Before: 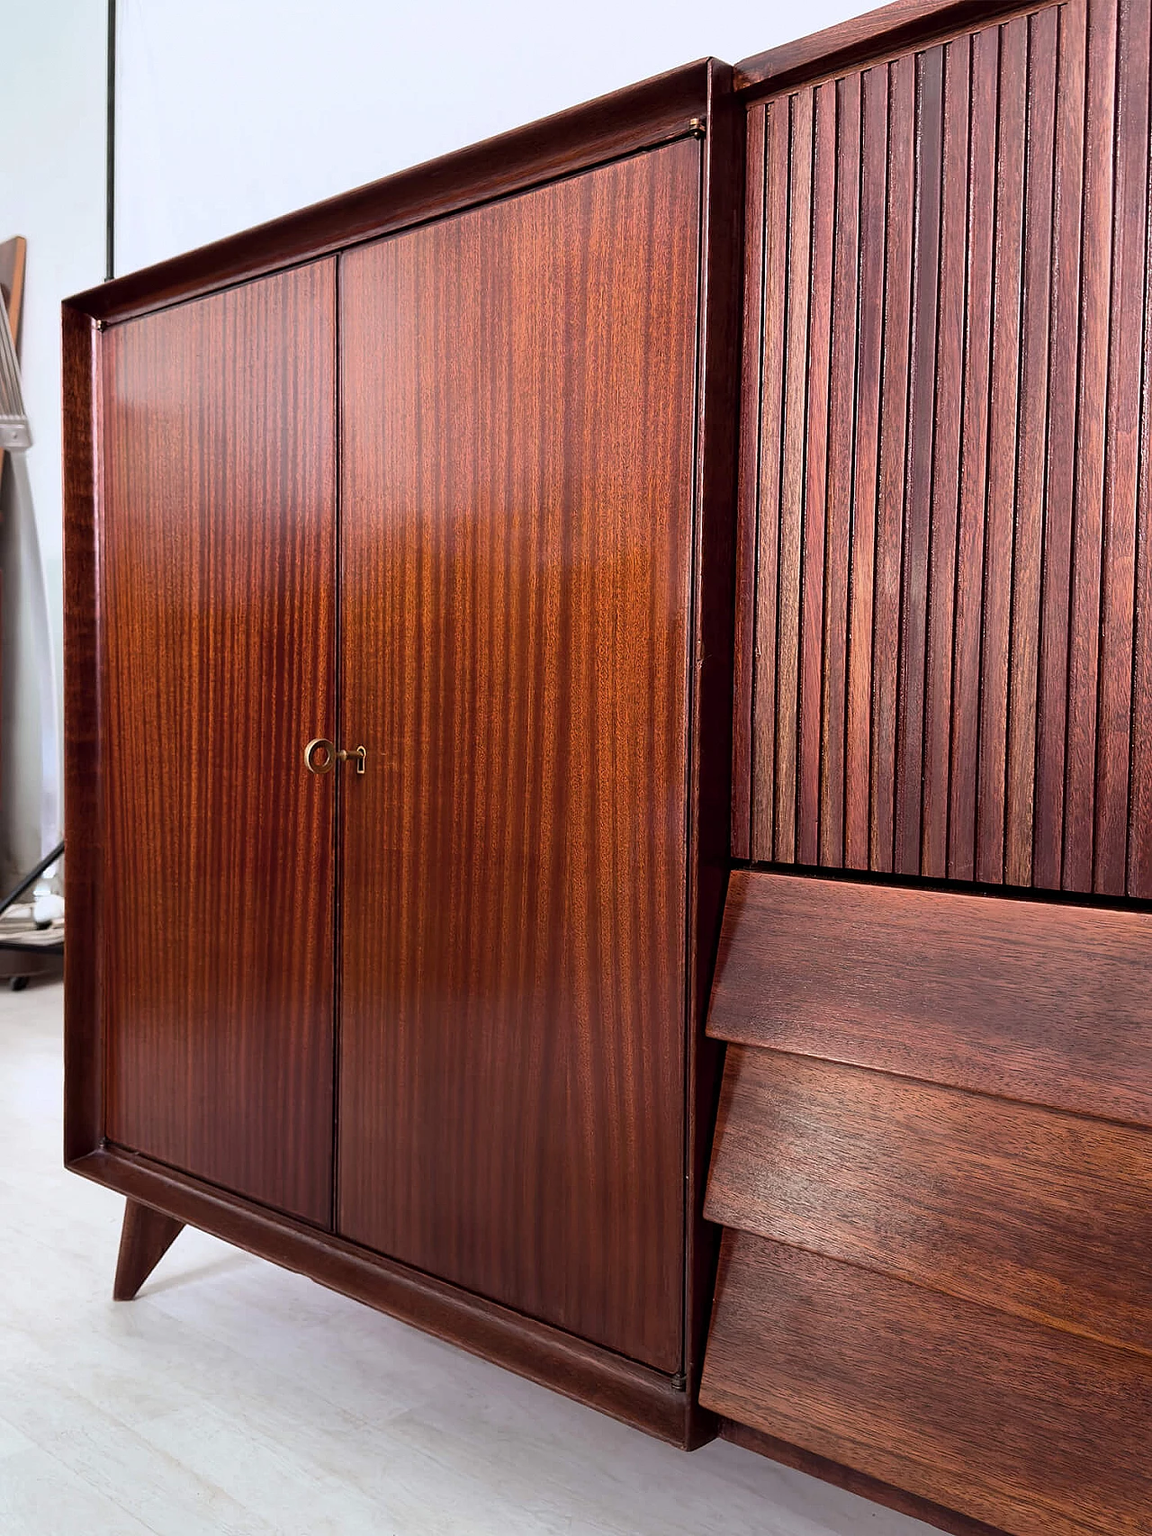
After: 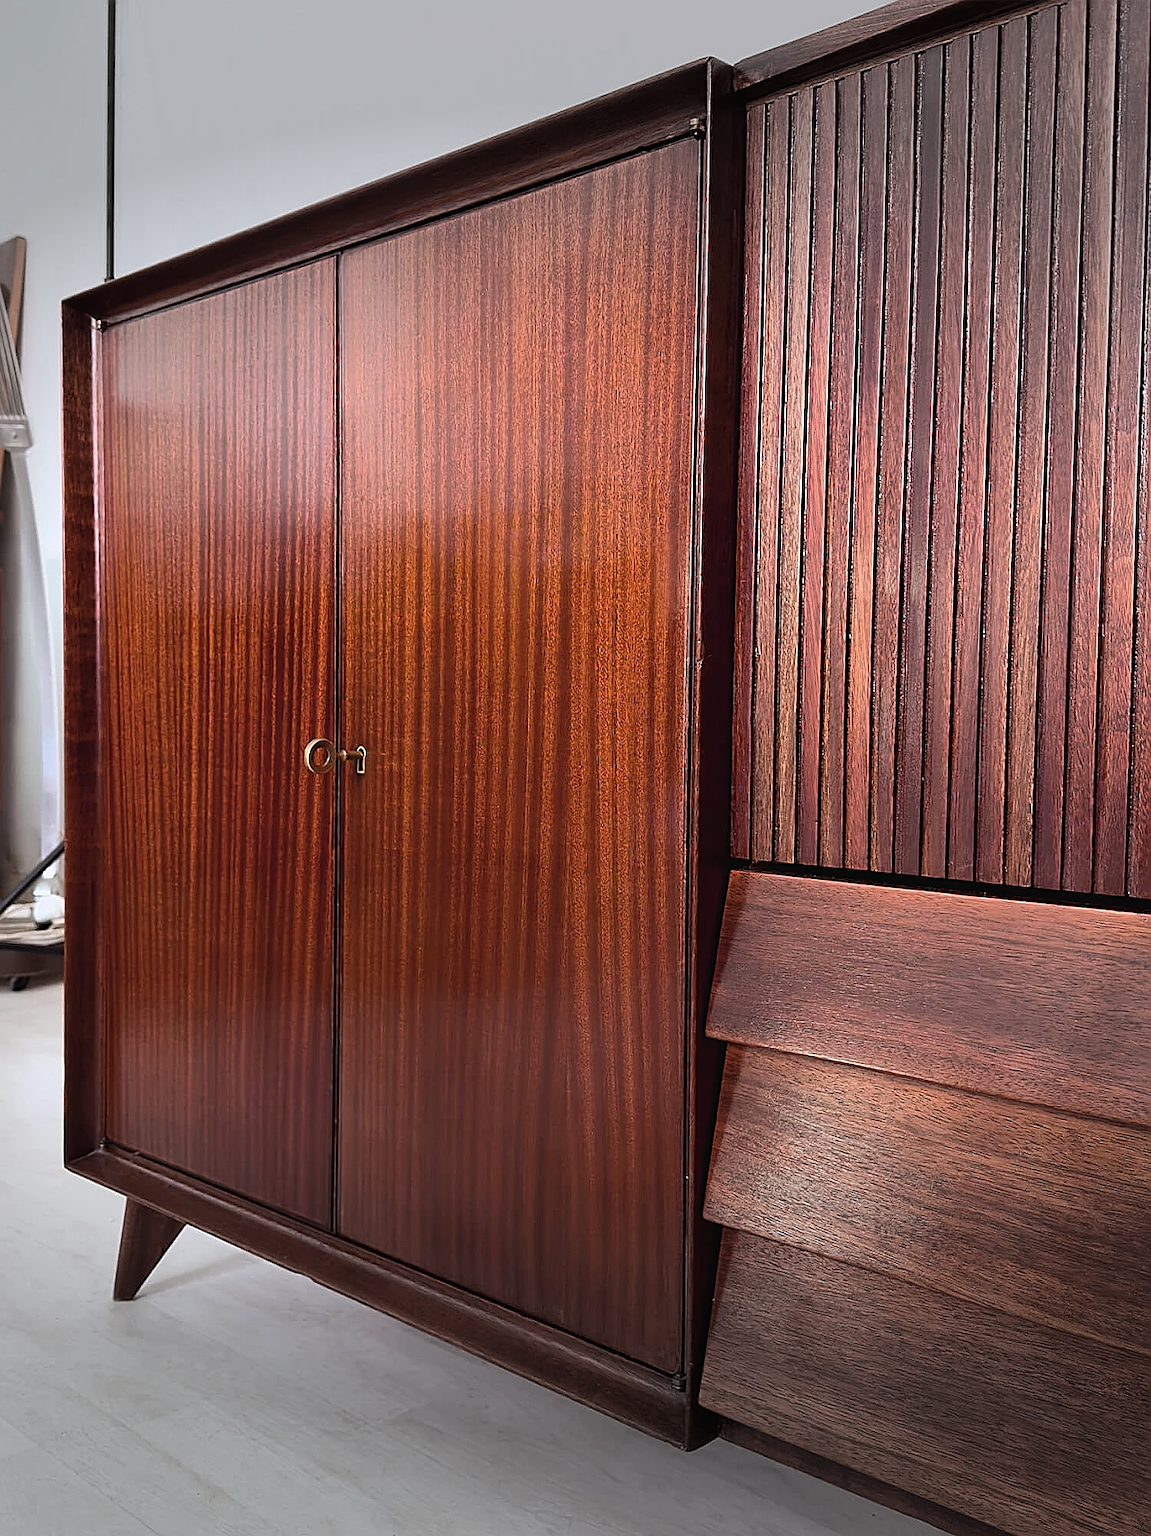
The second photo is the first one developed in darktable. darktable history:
vignetting: fall-off start 79.25%, width/height ratio 1.329, unbound false
exposure: black level correction -0.003, exposure 0.044 EV, compensate exposure bias true, compensate highlight preservation false
sharpen: on, module defaults
